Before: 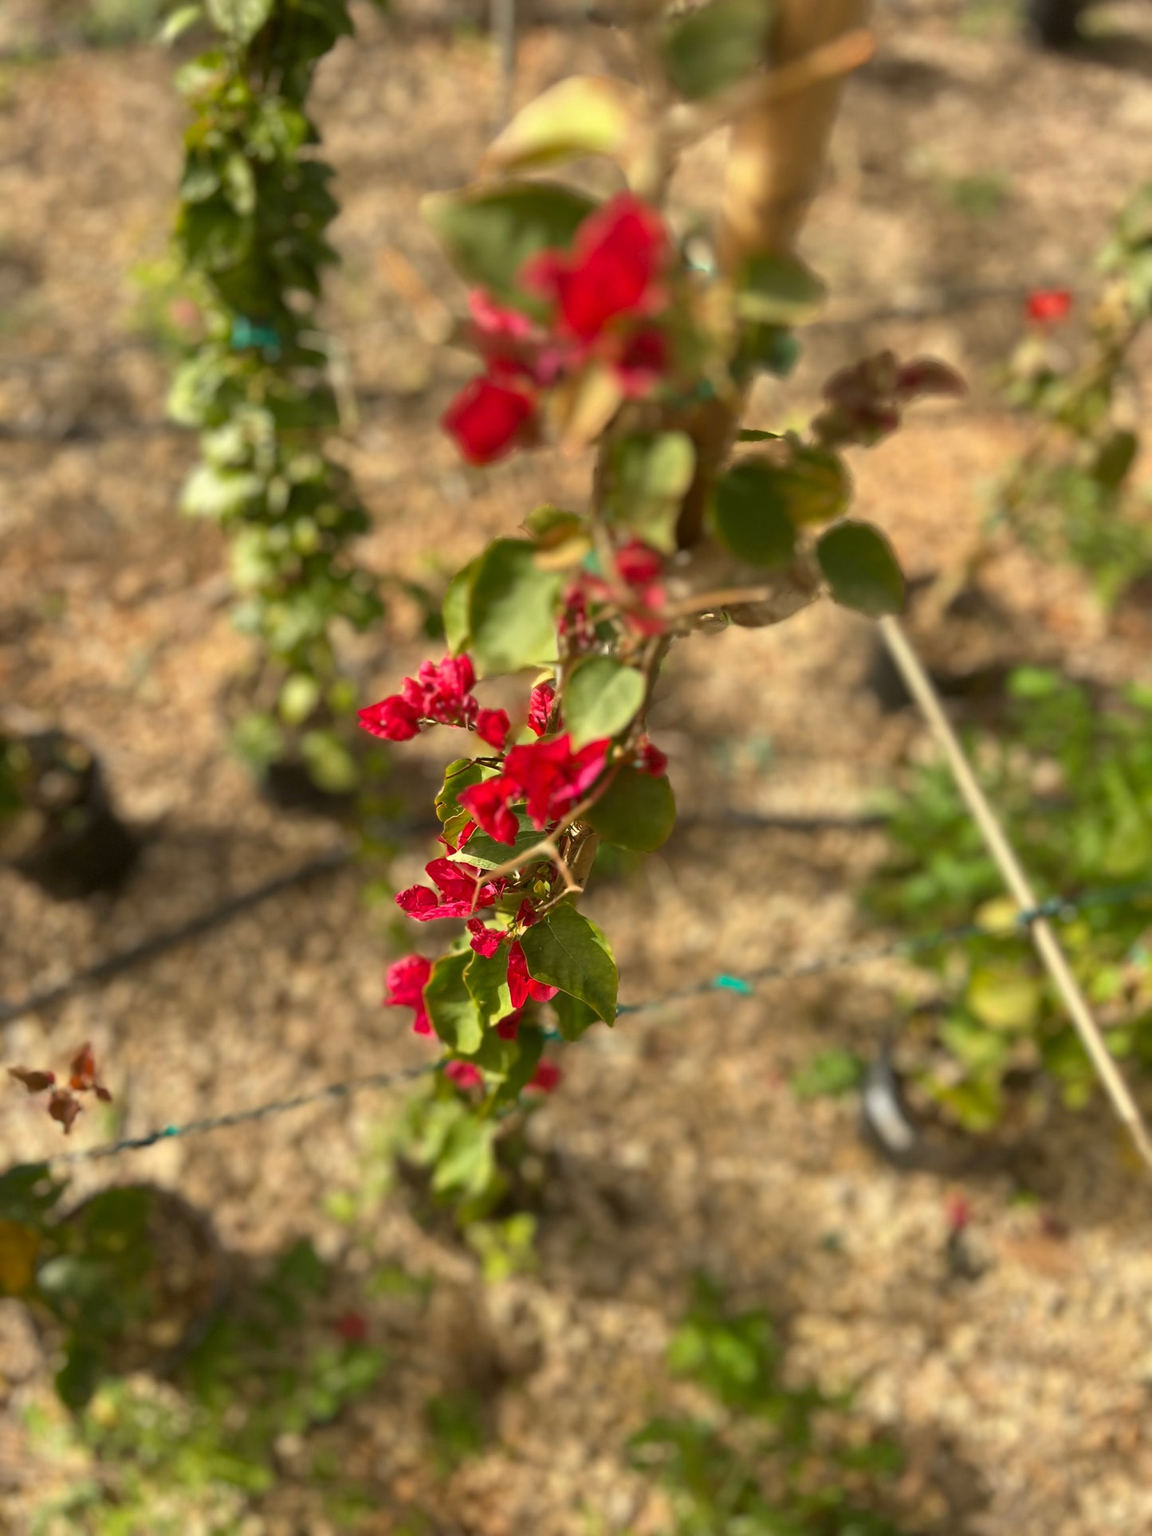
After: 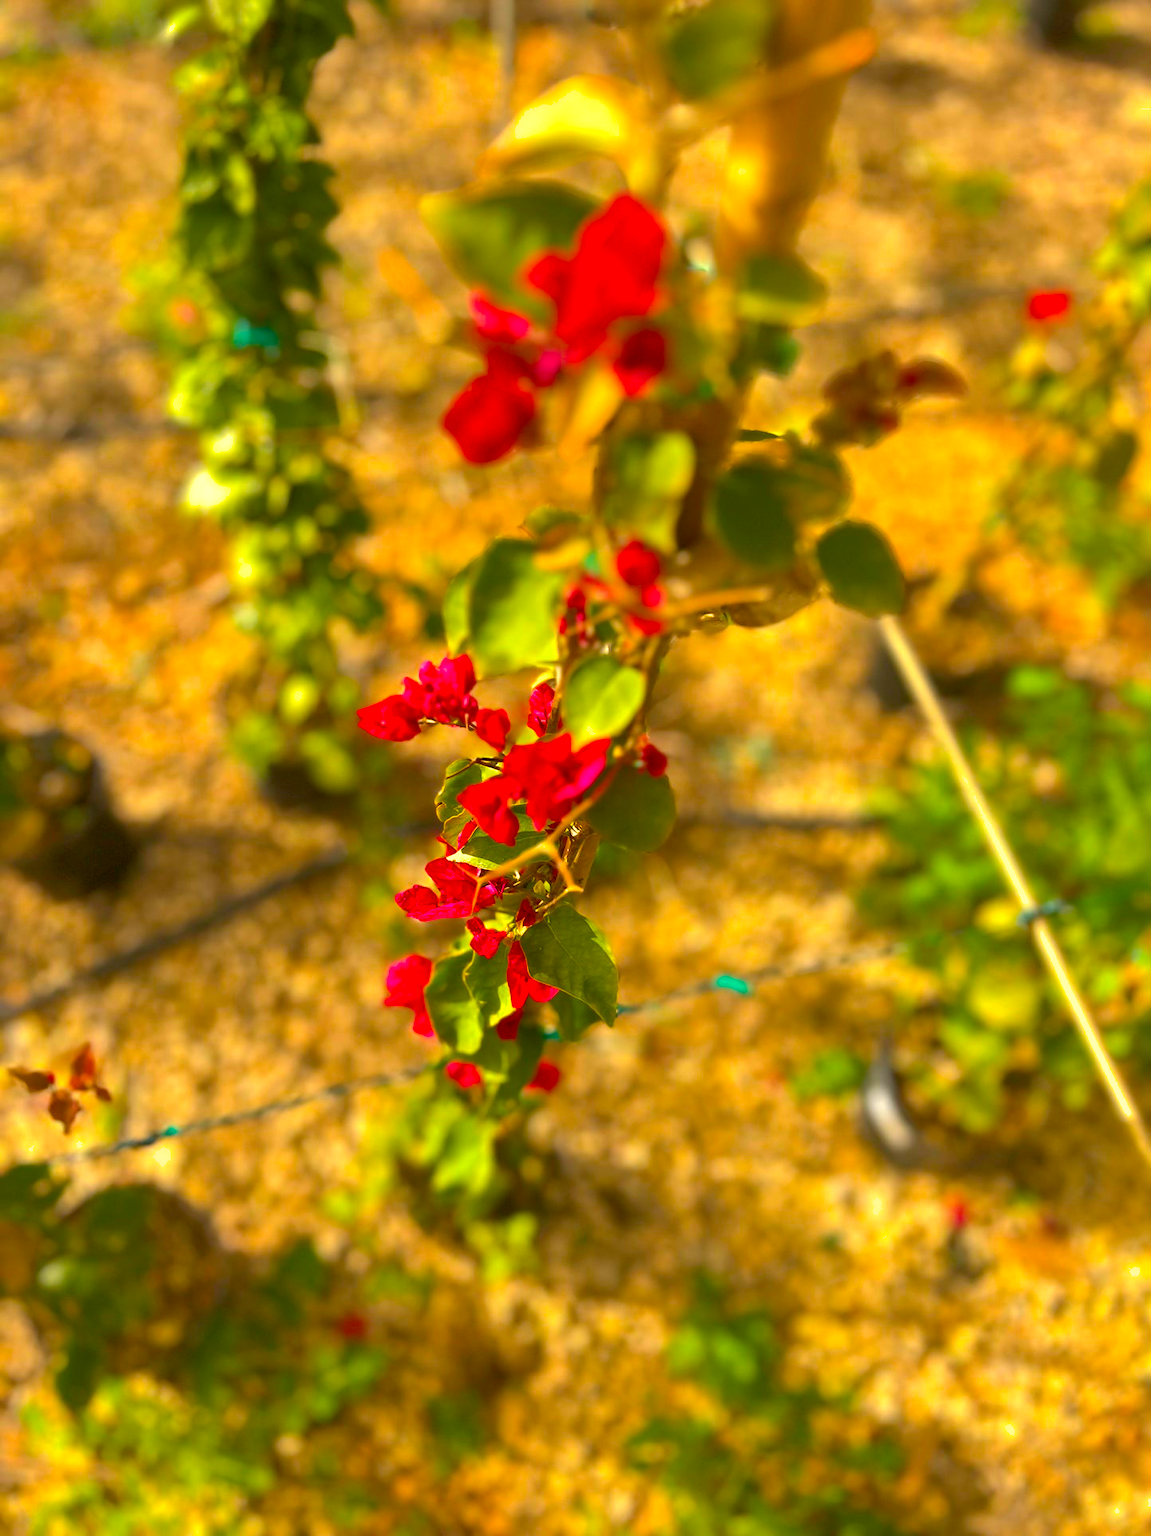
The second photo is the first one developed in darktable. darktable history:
shadows and highlights: on, module defaults
color correction: highlights a* 3.22, highlights b* 1.93, saturation 1.19
color balance rgb: linear chroma grading › global chroma 15%, perceptual saturation grading › global saturation 30%
exposure: black level correction 0.001, exposure 0.5 EV, compensate exposure bias true, compensate highlight preservation false
